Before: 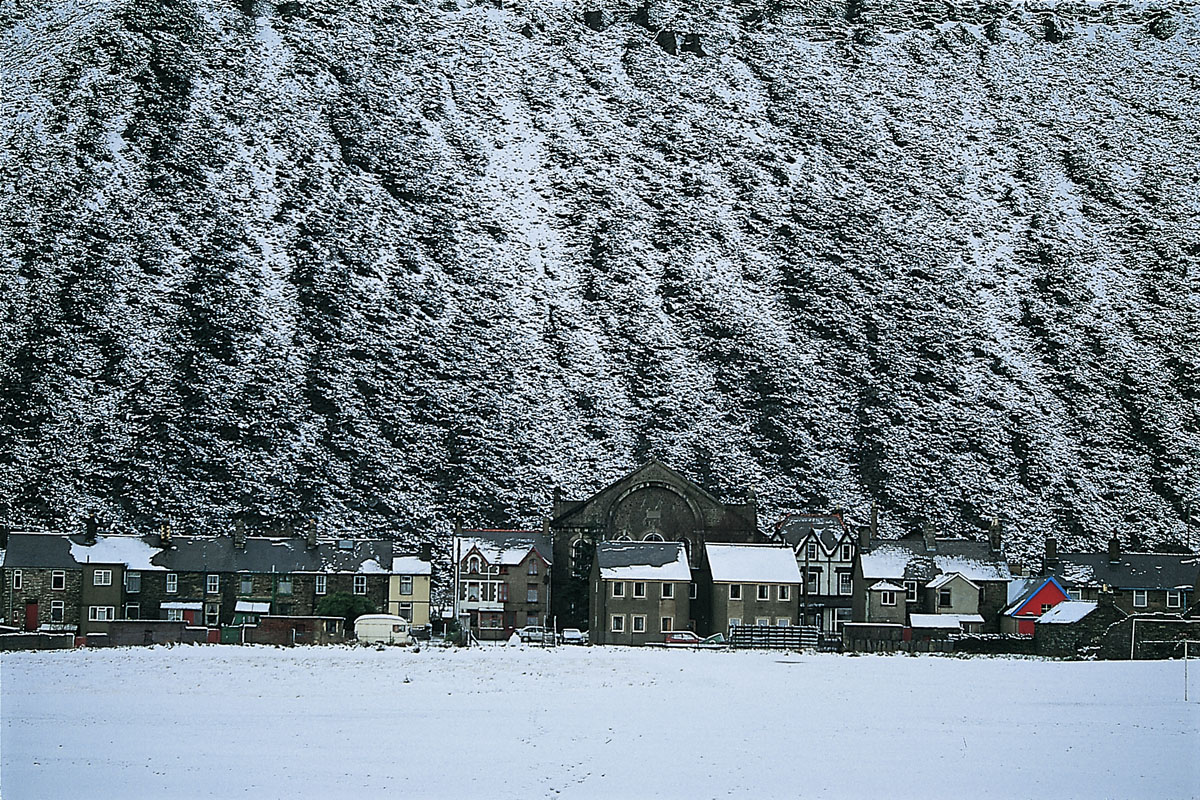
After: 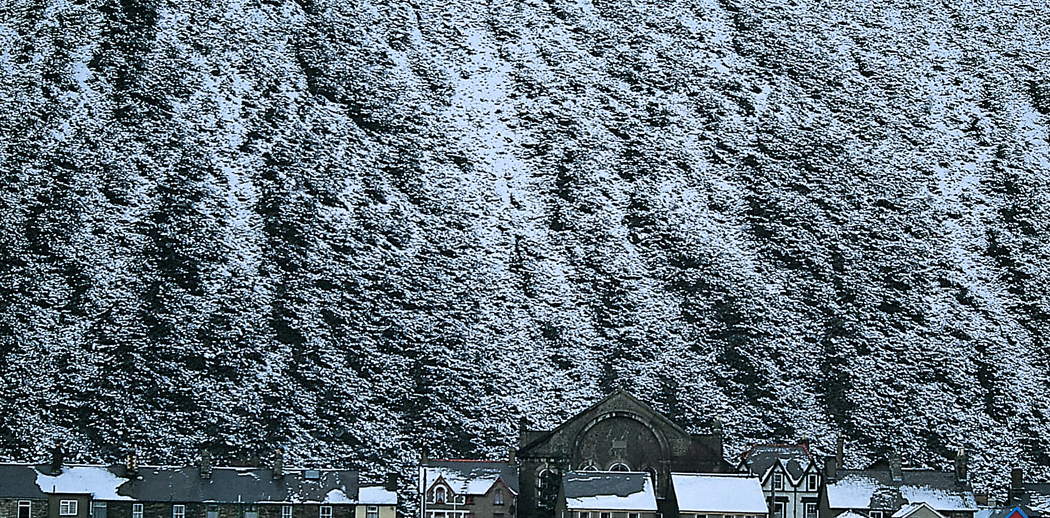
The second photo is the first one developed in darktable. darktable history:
crop: left 2.885%, top 8.811%, right 9.615%, bottom 26.418%
color correction: highlights a* -0.837, highlights b* -8.63
